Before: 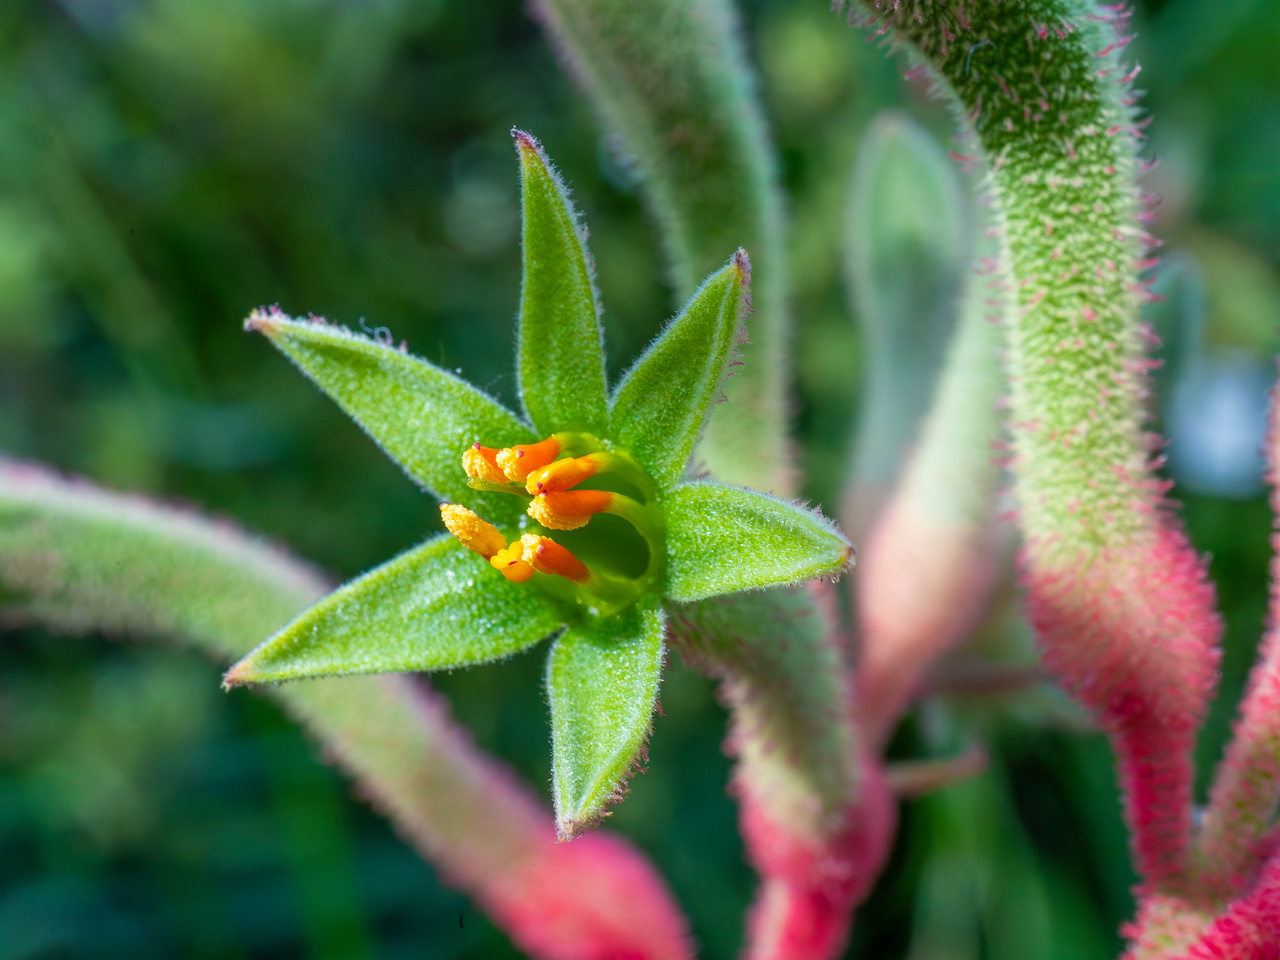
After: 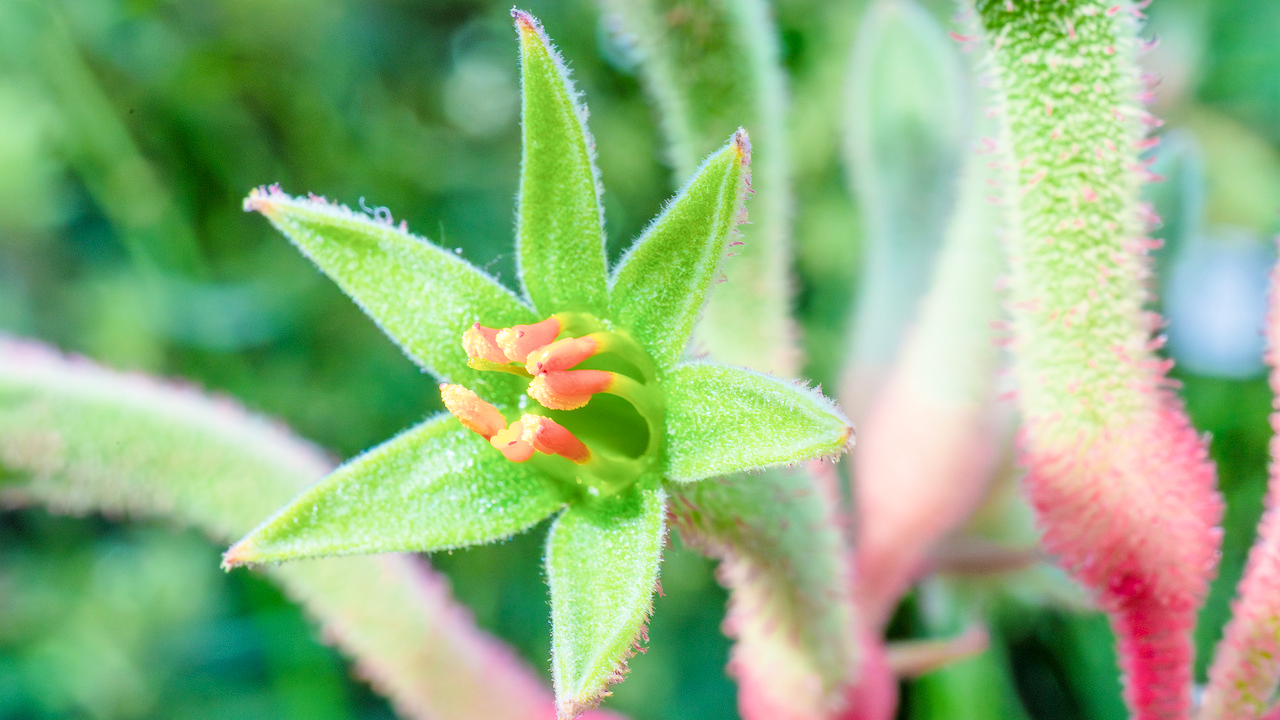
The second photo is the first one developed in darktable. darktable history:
filmic rgb: black relative exposure -6.98 EV, white relative exposure 5.63 EV, hardness 2.86
exposure: black level correction 0, exposure 2 EV, compensate highlight preservation false
local contrast: mode bilateral grid, contrast 20, coarseness 50, detail 120%, midtone range 0.2
crop and rotate: top 12.5%, bottom 12.5%
